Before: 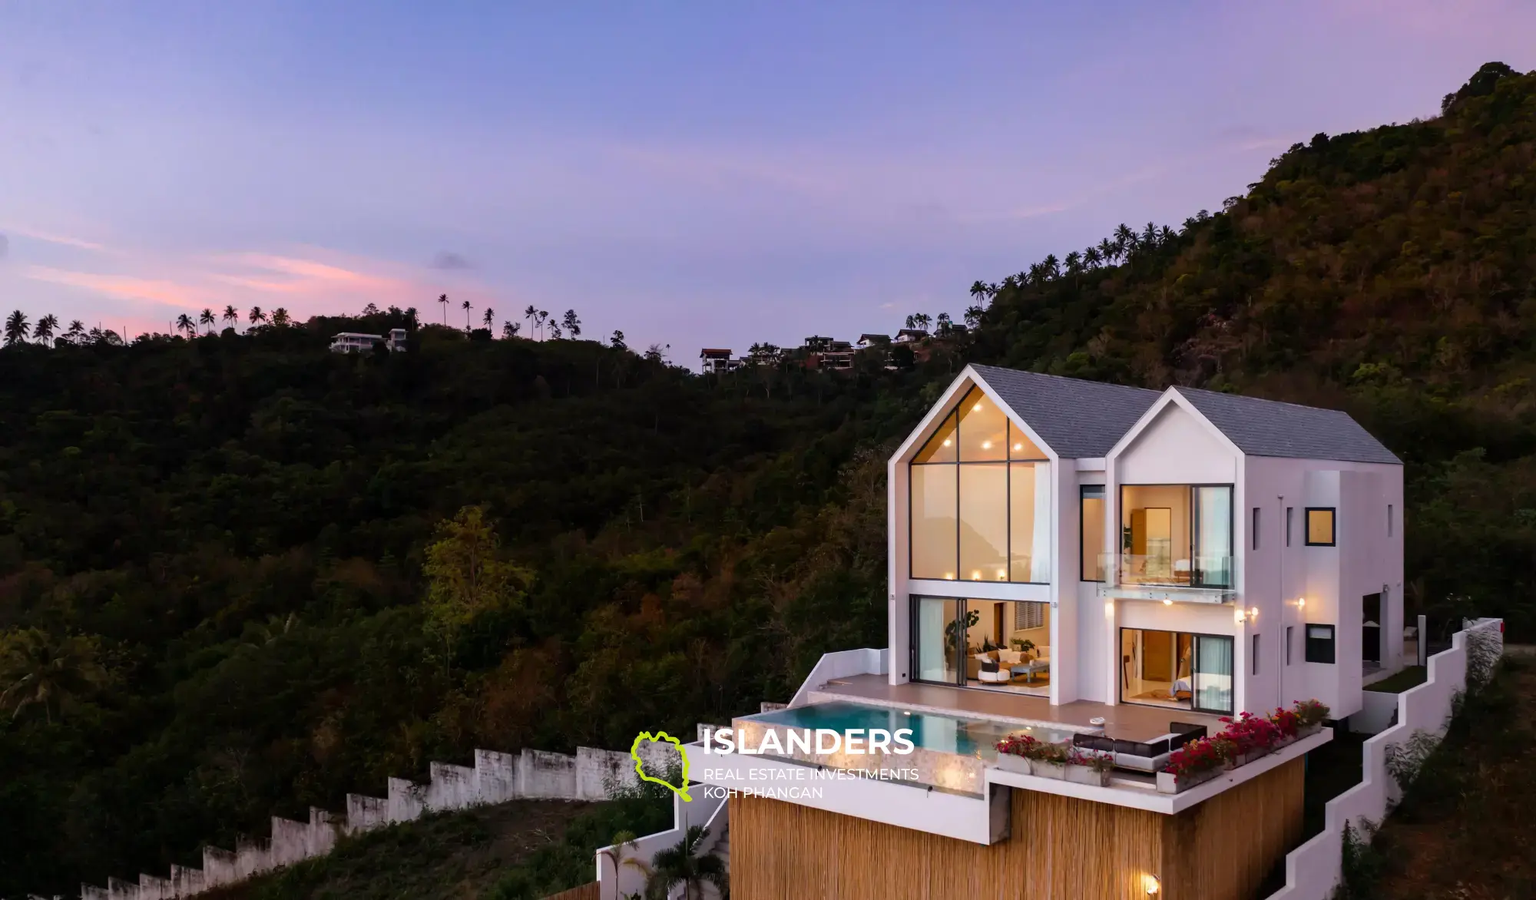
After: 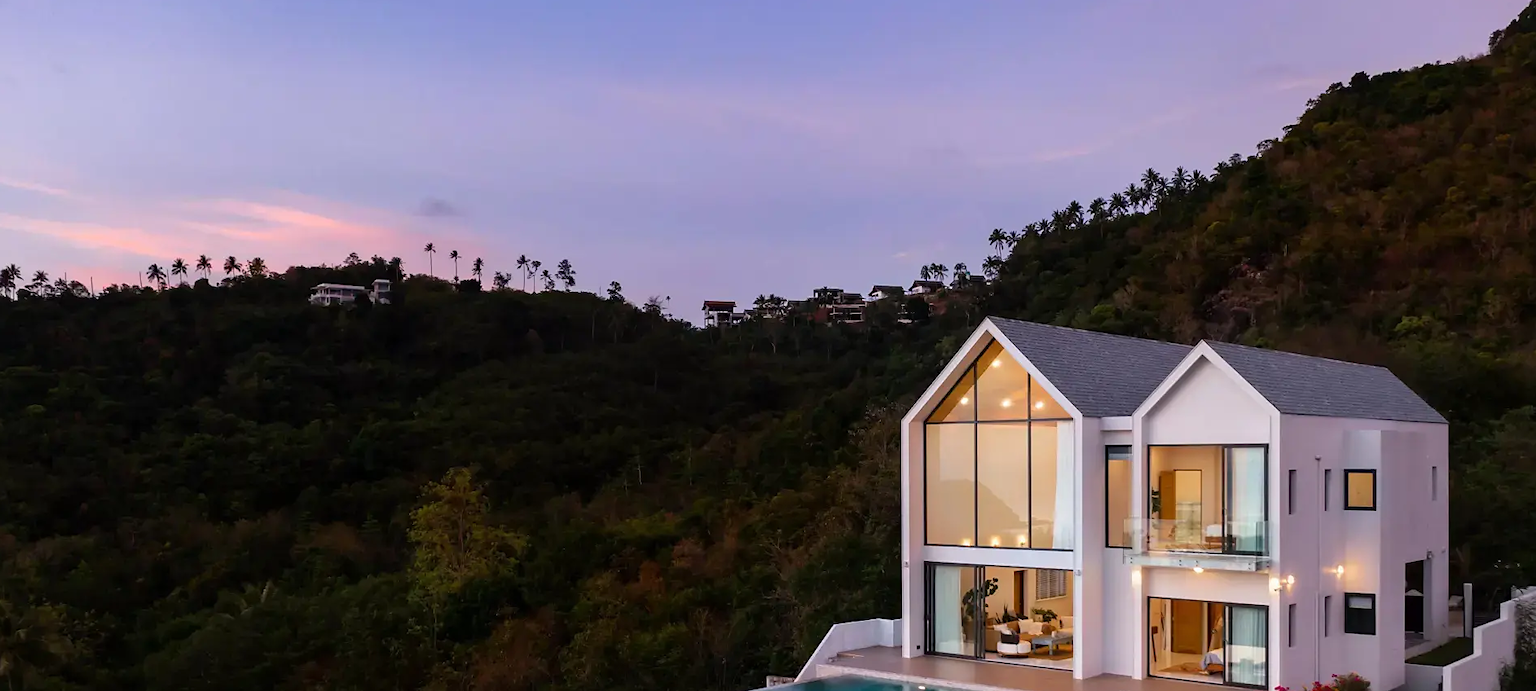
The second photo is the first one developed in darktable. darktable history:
sharpen: radius 1.459, amount 0.412, threshold 1.375
crop: left 2.547%, top 7.305%, right 3.178%, bottom 20.211%
